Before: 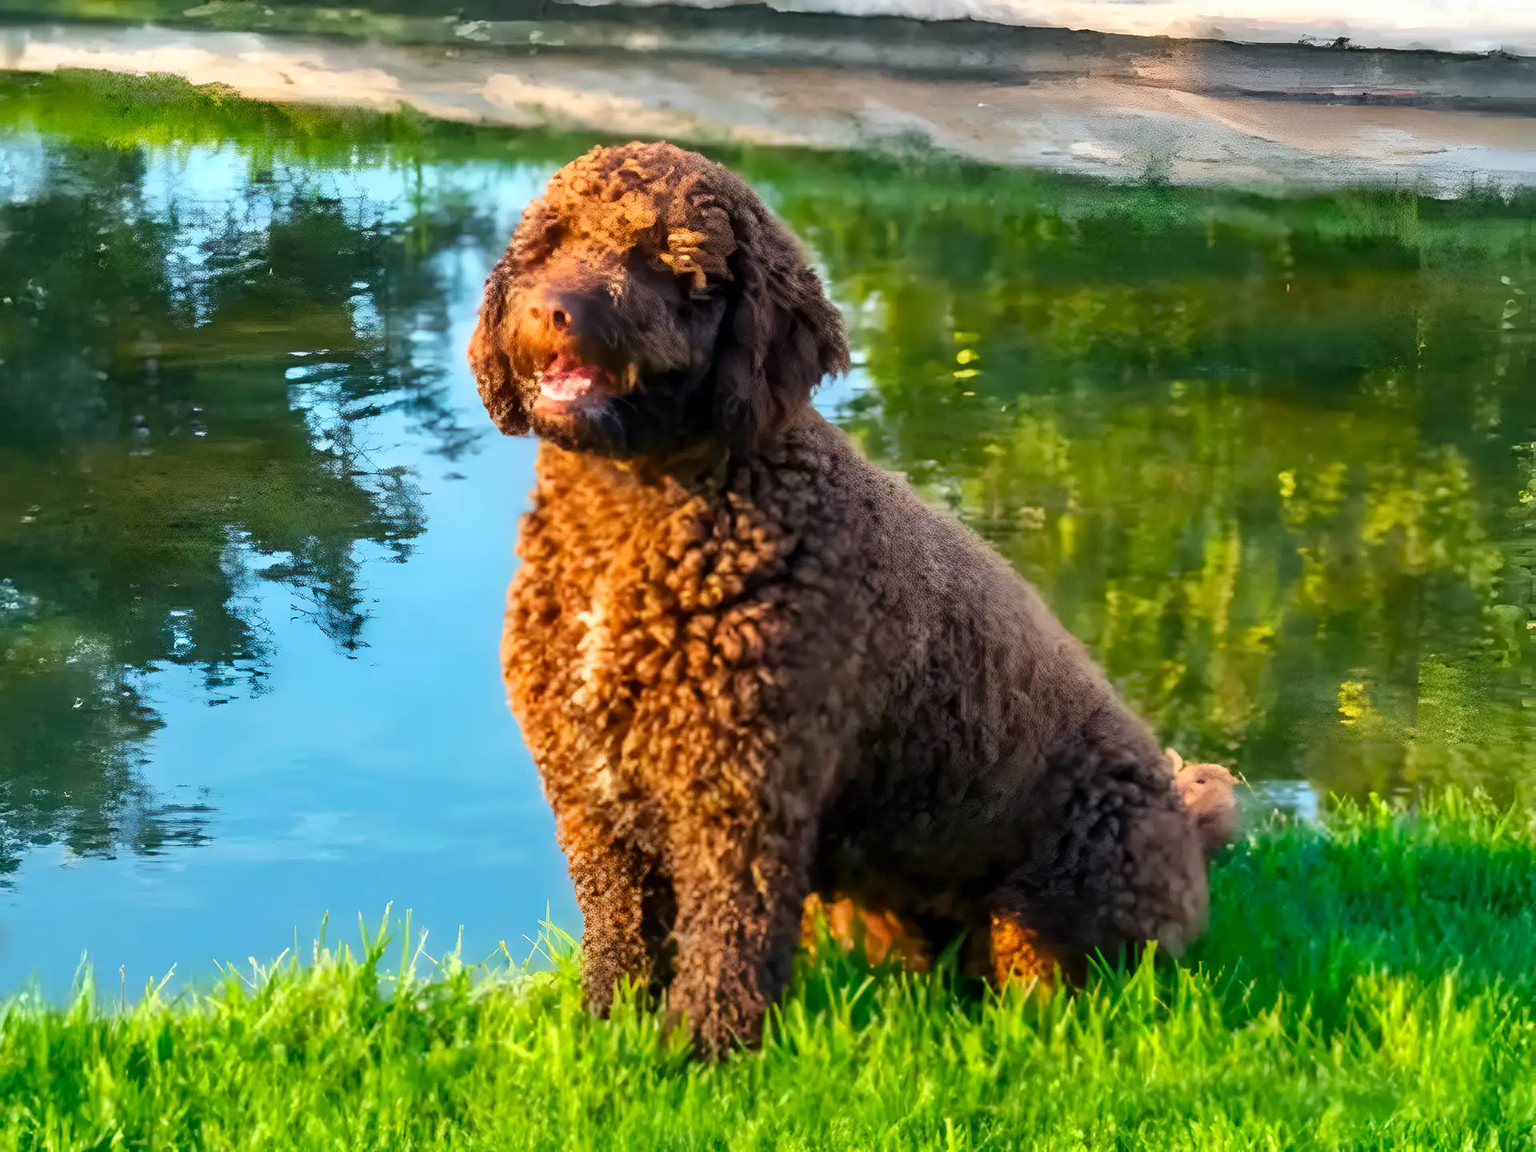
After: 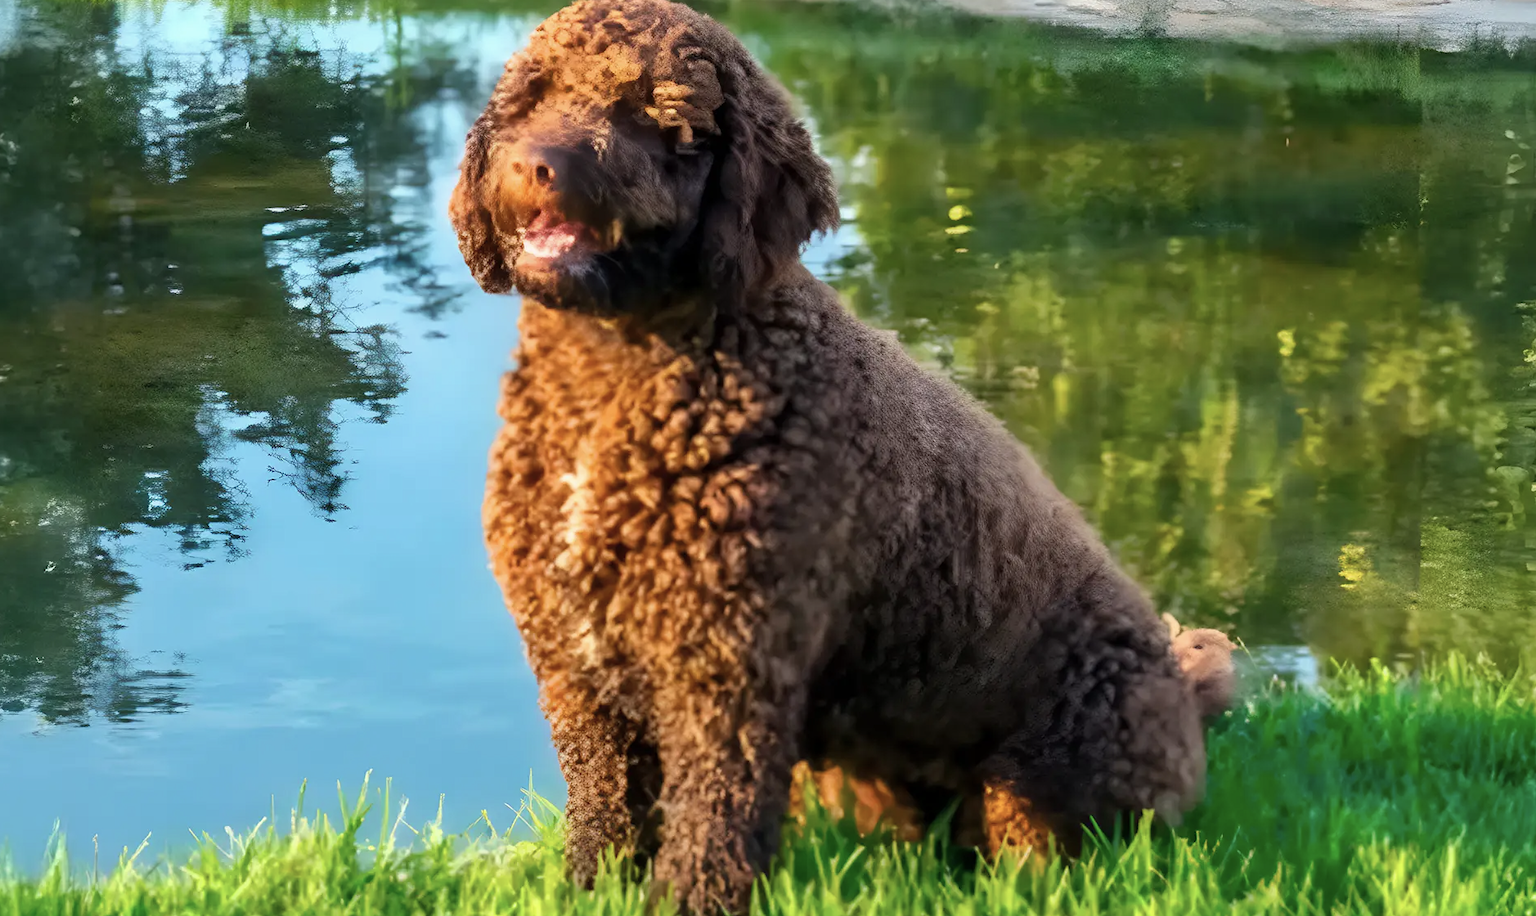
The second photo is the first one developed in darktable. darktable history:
crop and rotate: left 1.878%, top 12.934%, right 0.28%, bottom 9.252%
color correction: highlights b* -0.008, saturation 0.79
